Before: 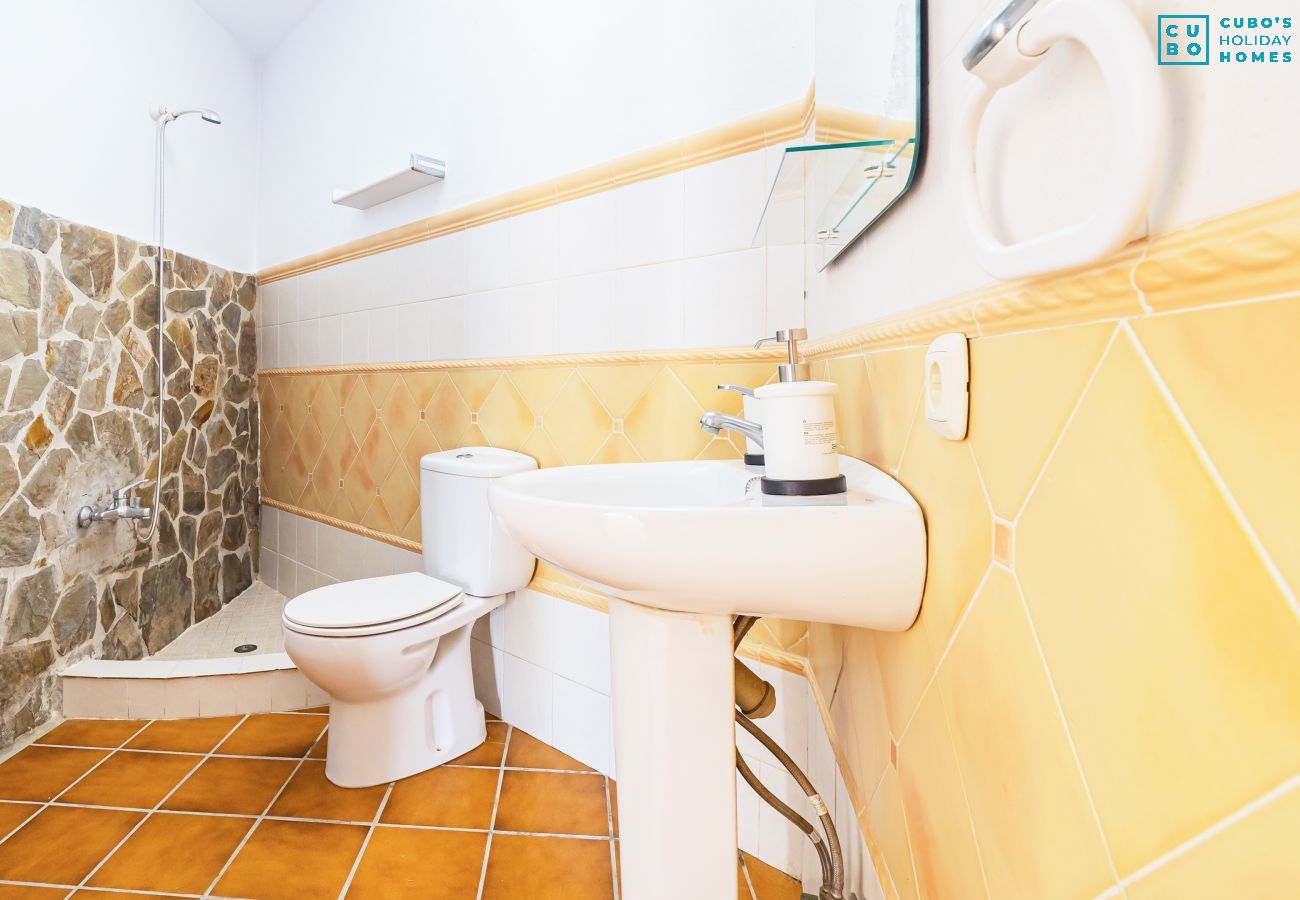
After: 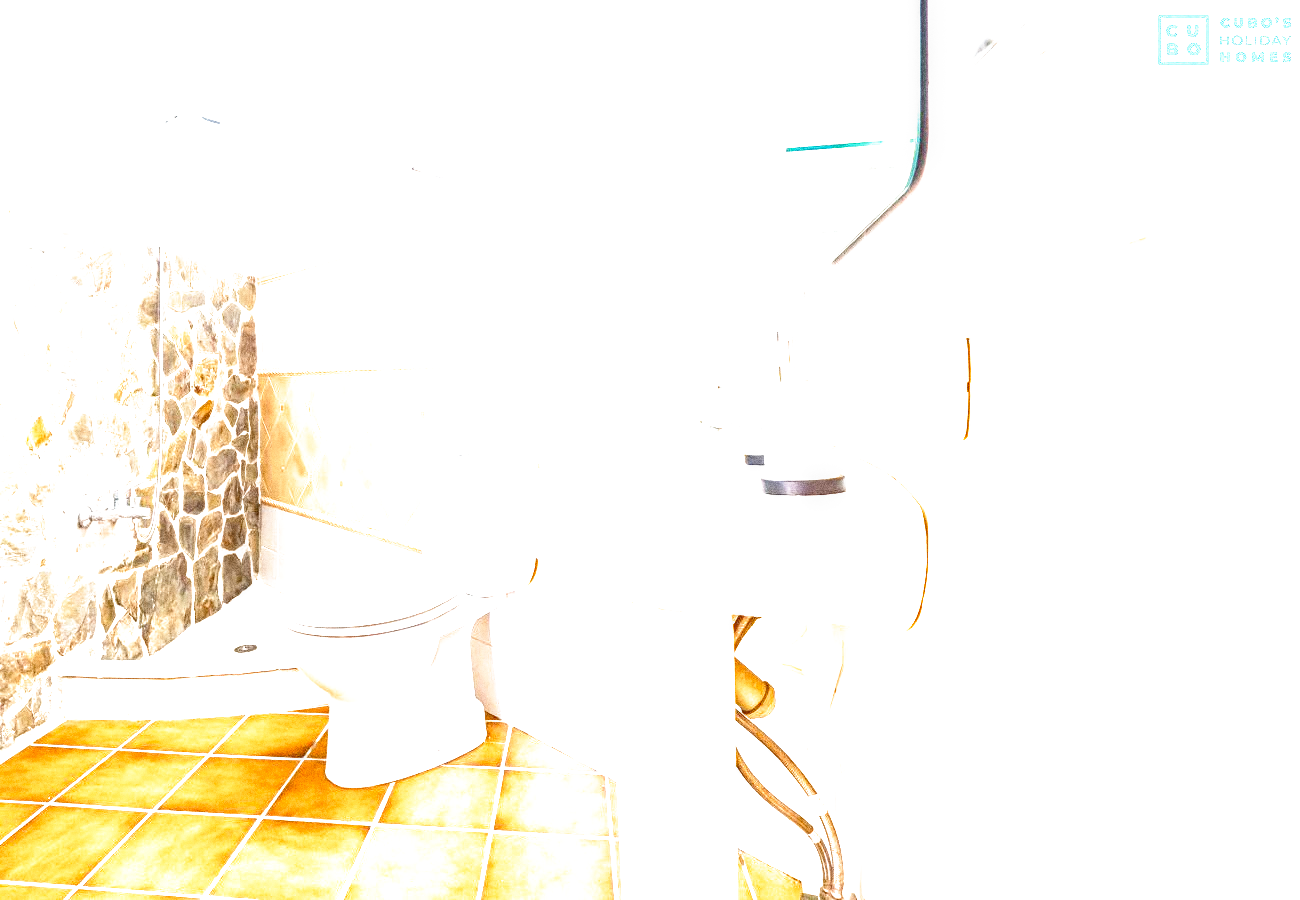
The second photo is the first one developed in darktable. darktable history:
local contrast: highlights 0%, shadows 0%, detail 133%
exposure: black level correction 0, exposure 1.975 EV, compensate exposure bias true, compensate highlight preservation false
grain: coarseness 0.09 ISO, strength 40%
filmic rgb: black relative exposure -6.3 EV, white relative exposure 2.8 EV, threshold 3 EV, target black luminance 0%, hardness 4.6, latitude 67.35%, contrast 1.292, shadows ↔ highlights balance -3.5%, preserve chrominance no, color science v4 (2020), contrast in shadows soft, enable highlight reconstruction true
